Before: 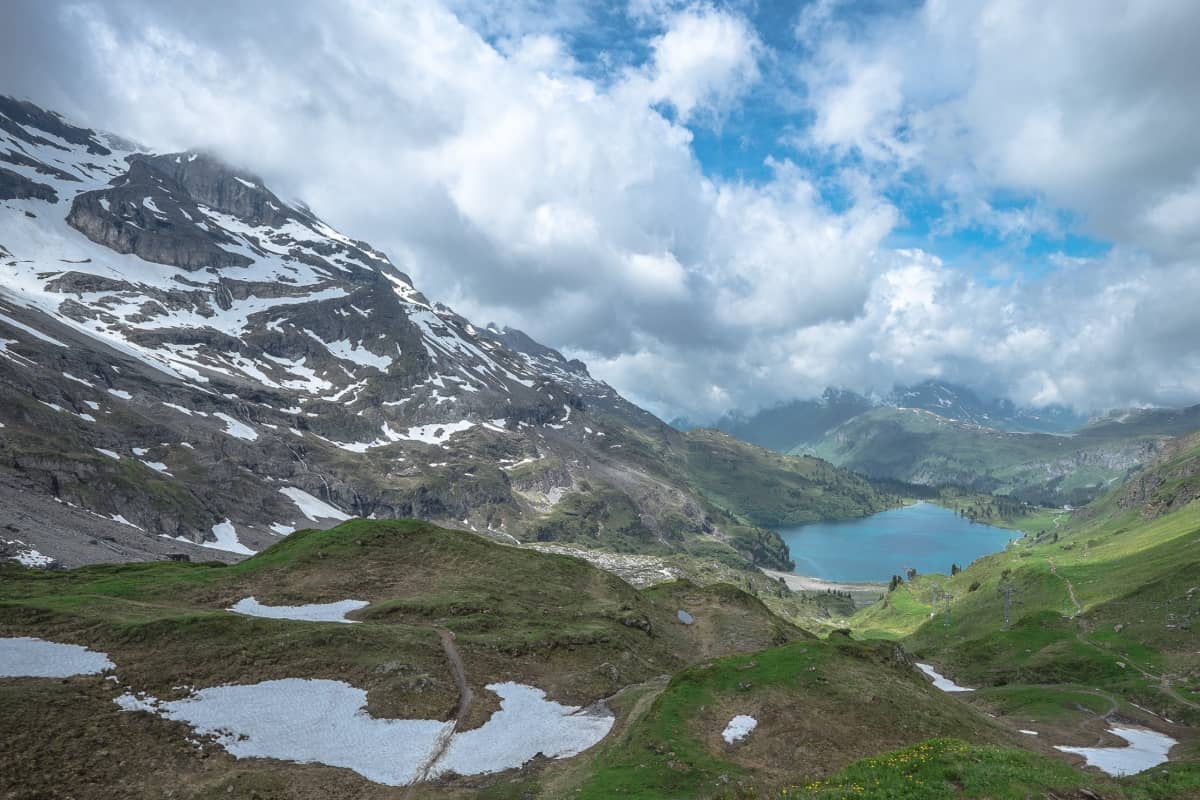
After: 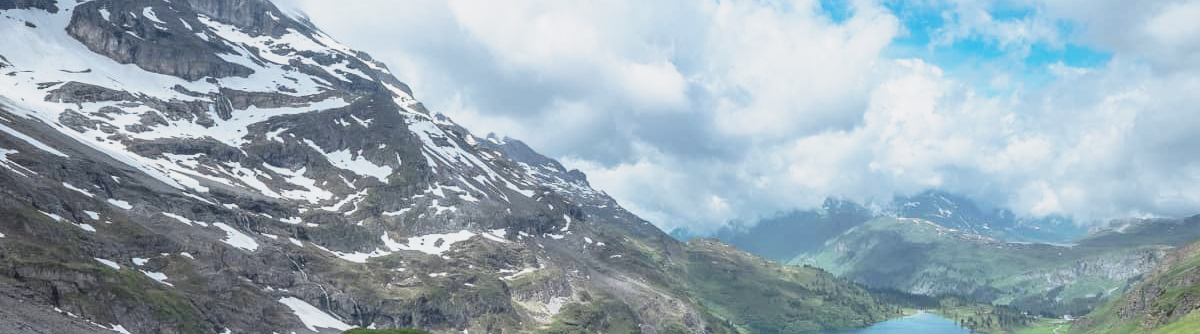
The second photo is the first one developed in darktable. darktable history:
base curve: curves: ch0 [(0, 0) (0.088, 0.125) (0.176, 0.251) (0.354, 0.501) (0.613, 0.749) (1, 0.877)], preserve colors none
crop and rotate: top 23.84%, bottom 34.294%
